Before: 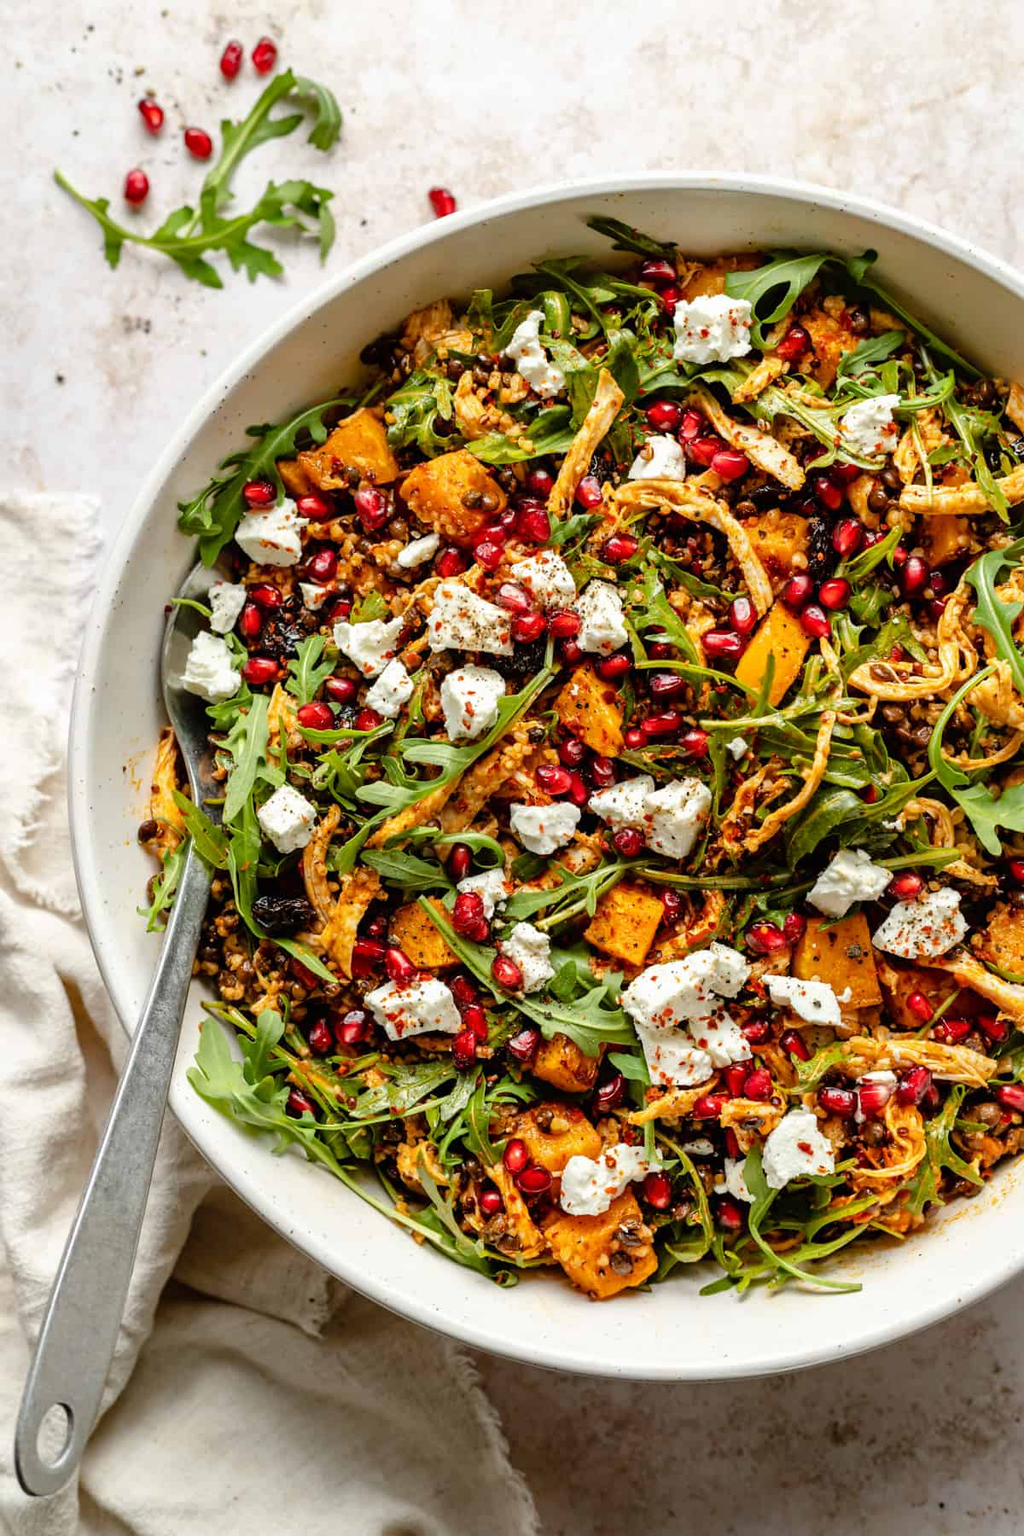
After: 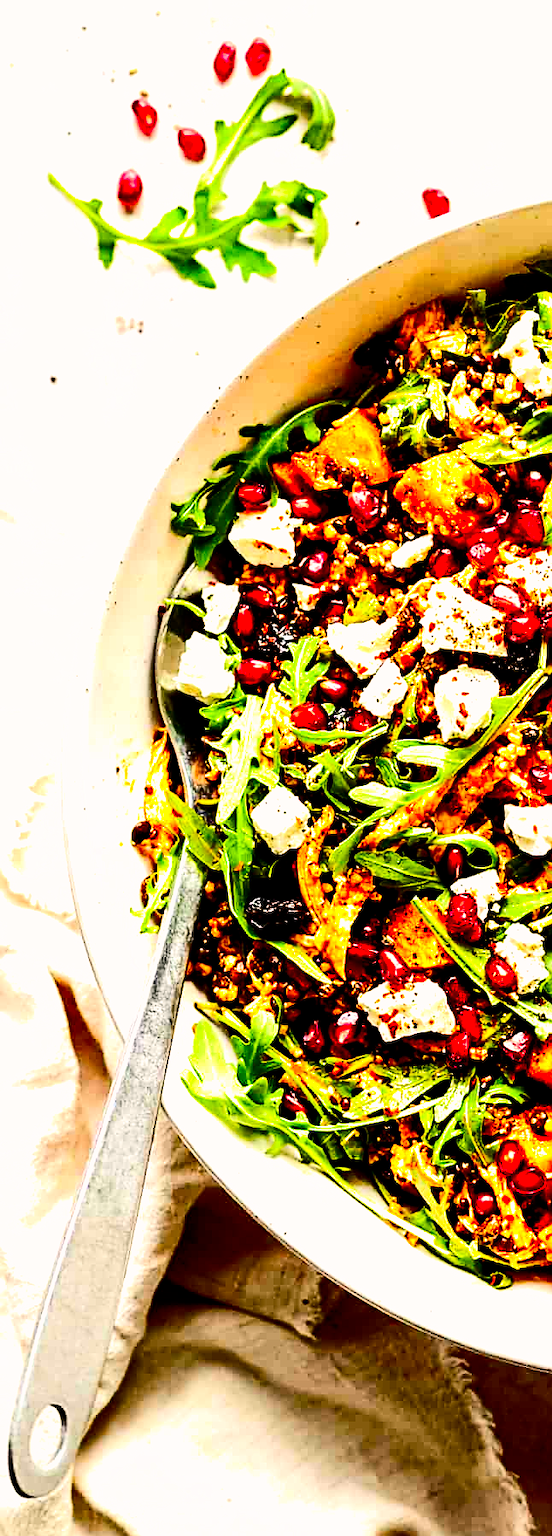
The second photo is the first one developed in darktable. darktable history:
color correction: highlights a* 3.18, highlights b* 2.14, saturation 1.22
tone equalizer: edges refinement/feathering 500, mask exposure compensation -1.57 EV, preserve details no
exposure: exposure 0.3 EV, compensate highlight preservation false
contrast brightness saturation: contrast 0.302, brightness -0.08, saturation 0.166
sharpen: on, module defaults
crop: left 0.673%, right 45.375%, bottom 0.087%
filmic rgb: black relative exposure -8.2 EV, white relative exposure 2.23 EV, threshold 5.94 EV, hardness 7.08, latitude 86.72%, contrast 1.686, highlights saturation mix -4.4%, shadows ↔ highlights balance -2.2%, preserve chrominance no, color science v5 (2021), enable highlight reconstruction true
color balance rgb: linear chroma grading › global chroma 0.44%, perceptual saturation grading › global saturation 0.382%, perceptual brilliance grading › mid-tones 10.204%, perceptual brilliance grading › shadows 15.79%
